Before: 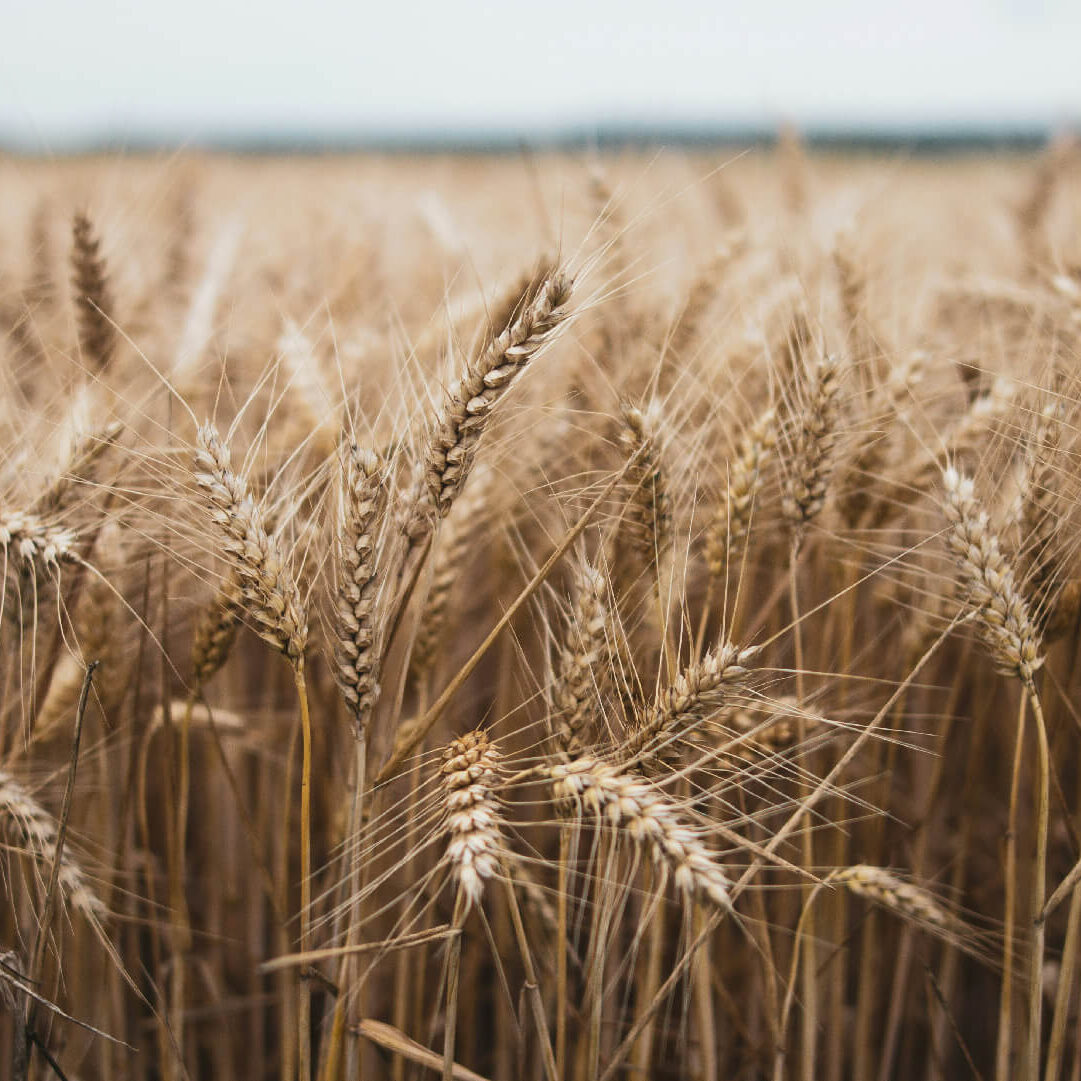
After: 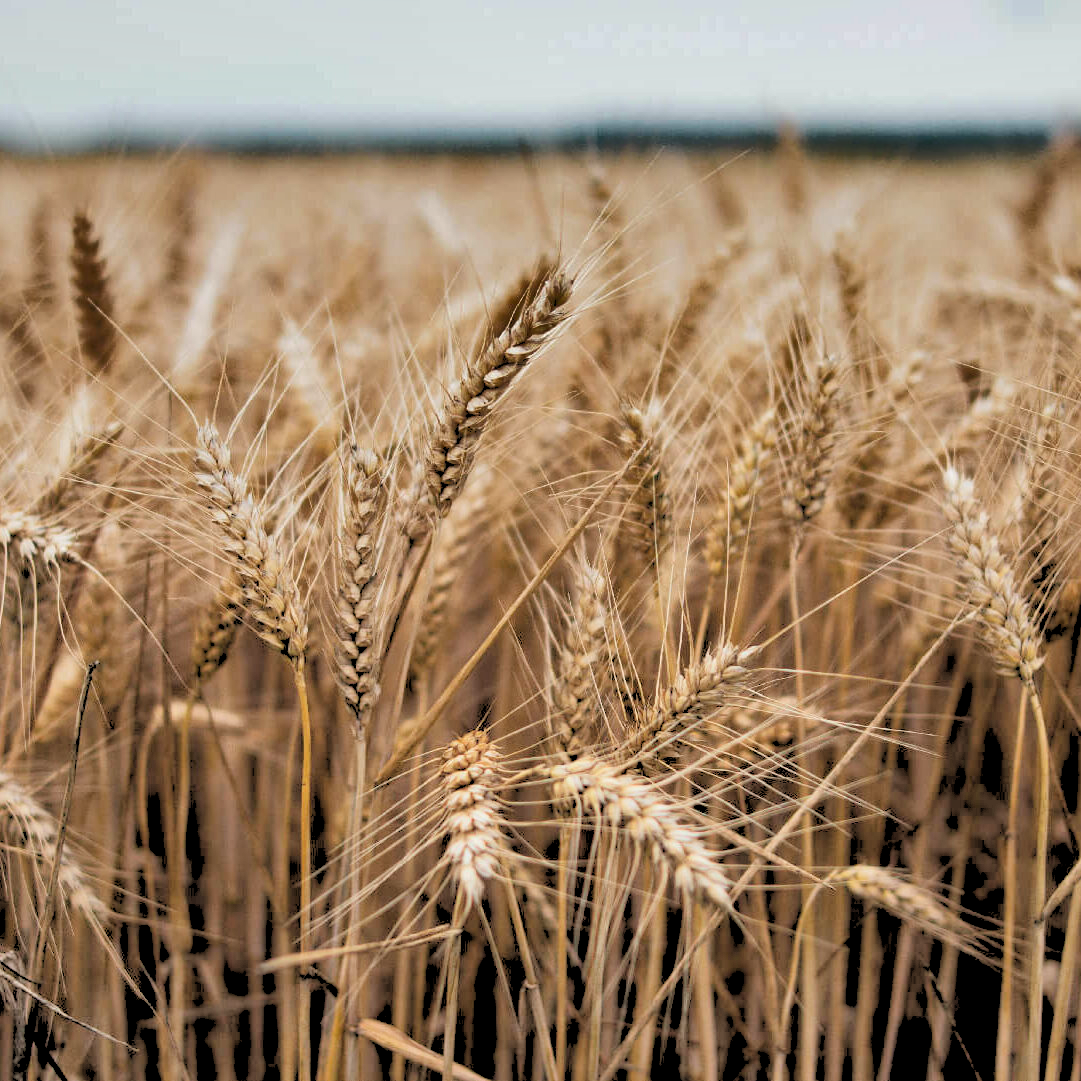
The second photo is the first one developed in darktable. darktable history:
rgb levels: levels [[0.027, 0.429, 0.996], [0, 0.5, 1], [0, 0.5, 1]]
shadows and highlights: white point adjustment 0.1, highlights -70, soften with gaussian
